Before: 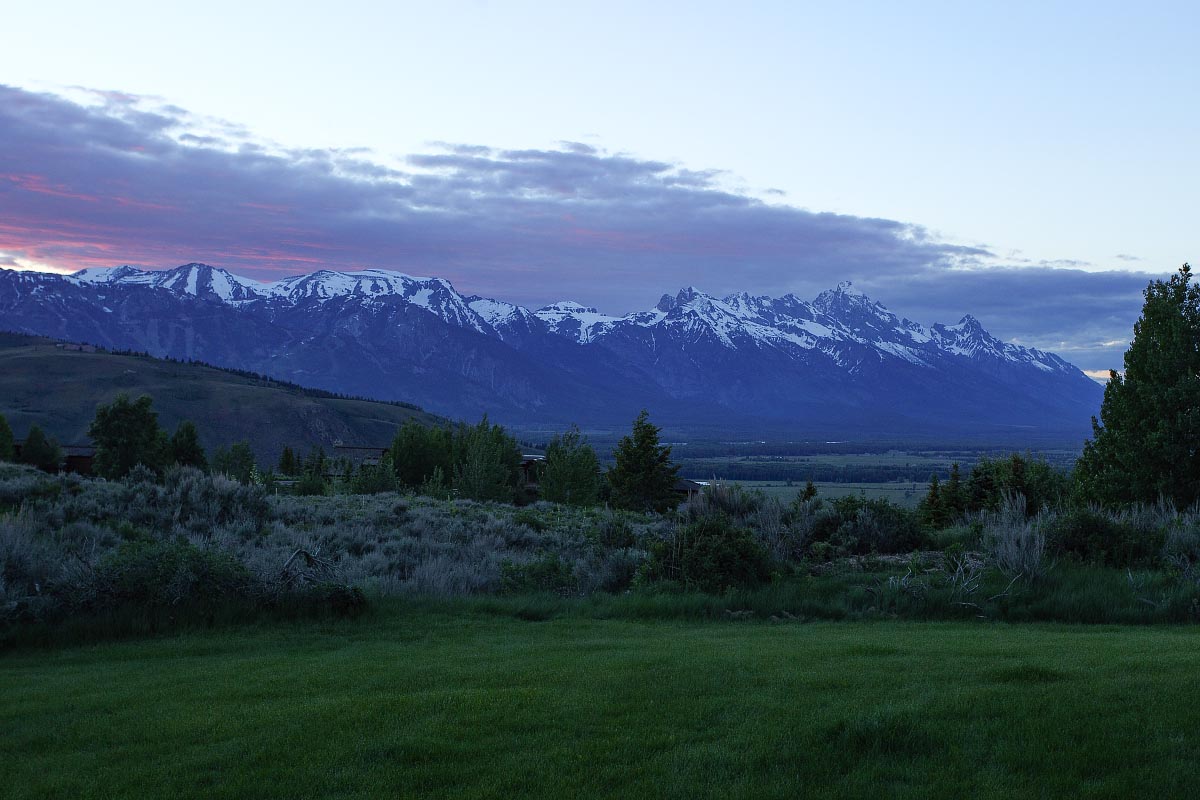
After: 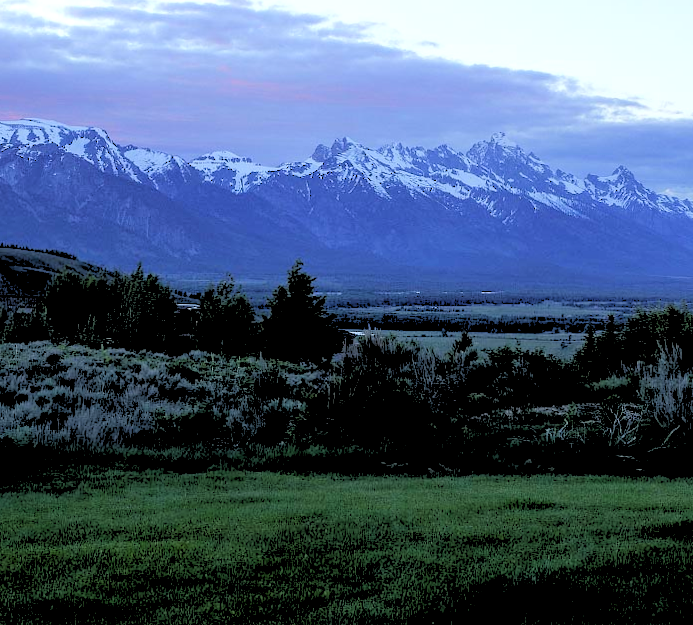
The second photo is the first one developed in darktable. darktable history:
exposure: exposure 0.2 EV, compensate highlight preservation false
crop and rotate: left 28.256%, top 17.734%, right 12.656%, bottom 3.573%
white balance: red 1, blue 1
rotate and perspective: rotation 0.226°, lens shift (vertical) -0.042, crop left 0.023, crop right 0.982, crop top 0.006, crop bottom 0.994
rgb levels: levels [[0.027, 0.429, 0.996], [0, 0.5, 1], [0, 0.5, 1]]
